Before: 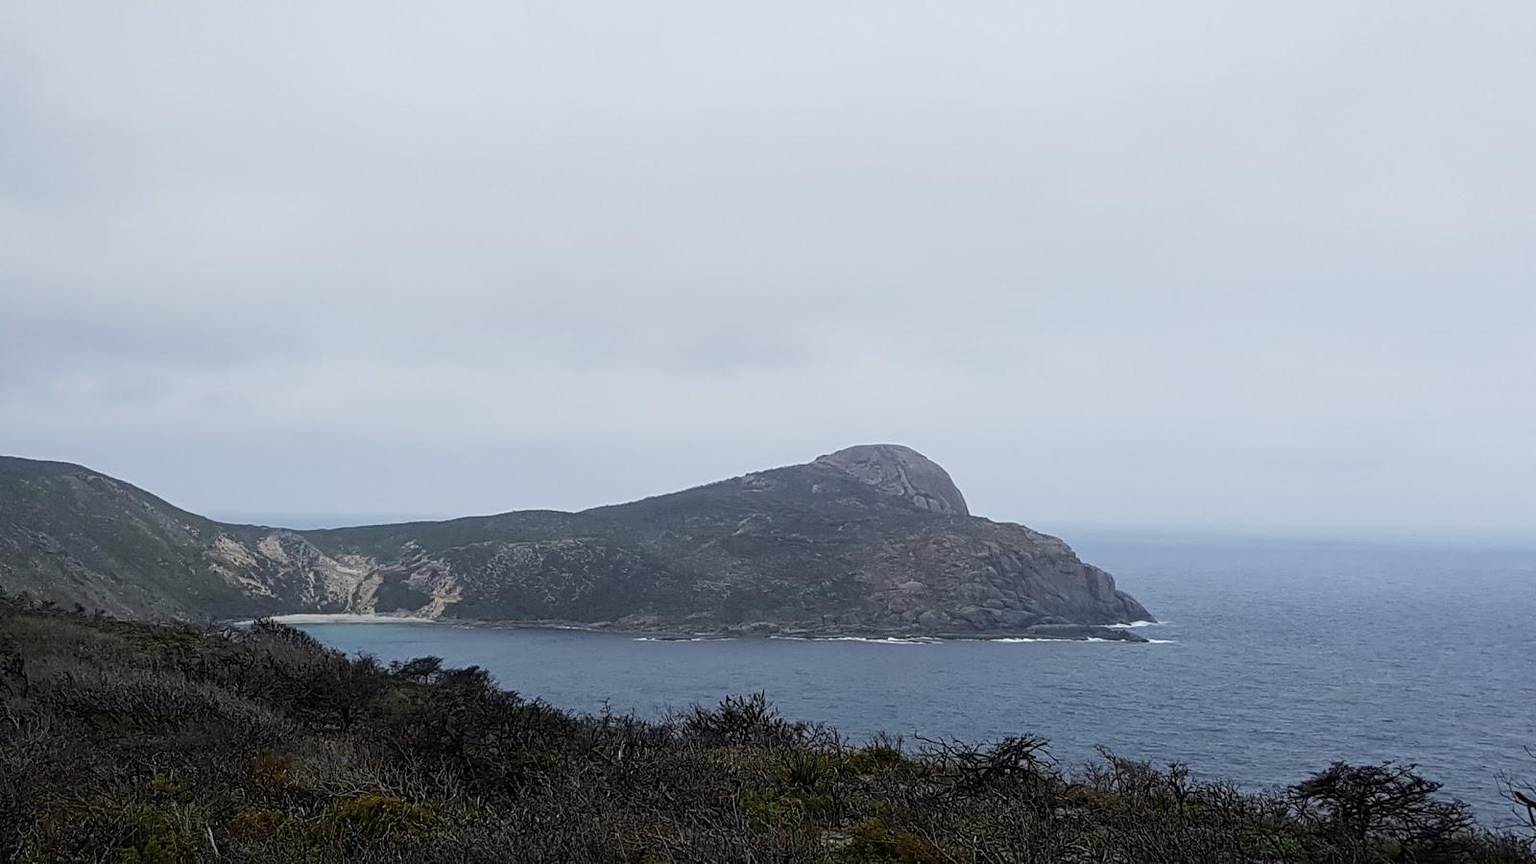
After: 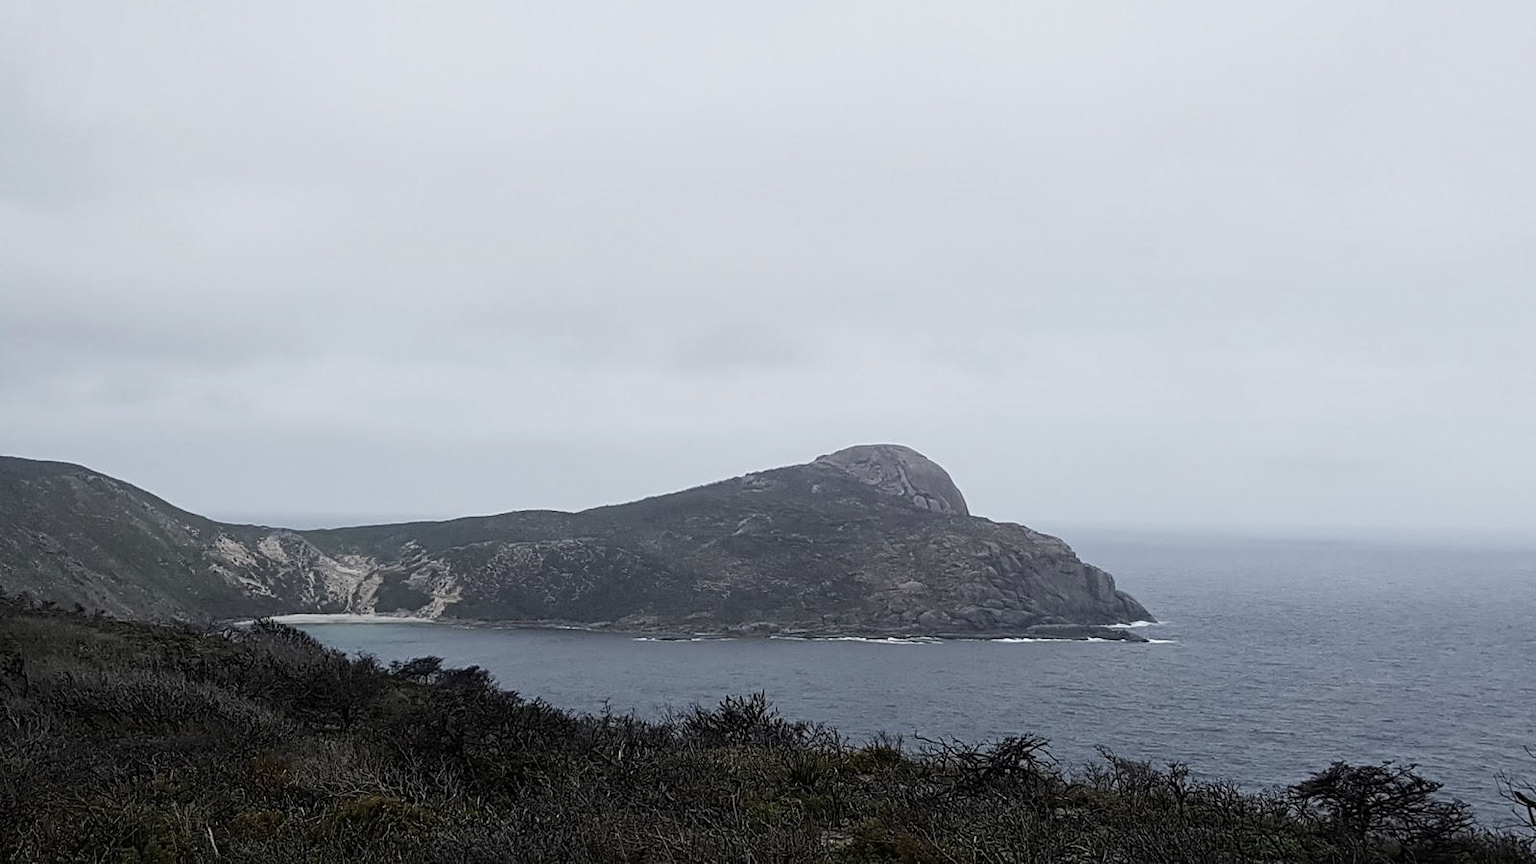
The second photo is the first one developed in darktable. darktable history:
contrast brightness saturation: contrast 0.105, saturation -0.364
tone equalizer: edges refinement/feathering 500, mask exposure compensation -1.57 EV, preserve details no
